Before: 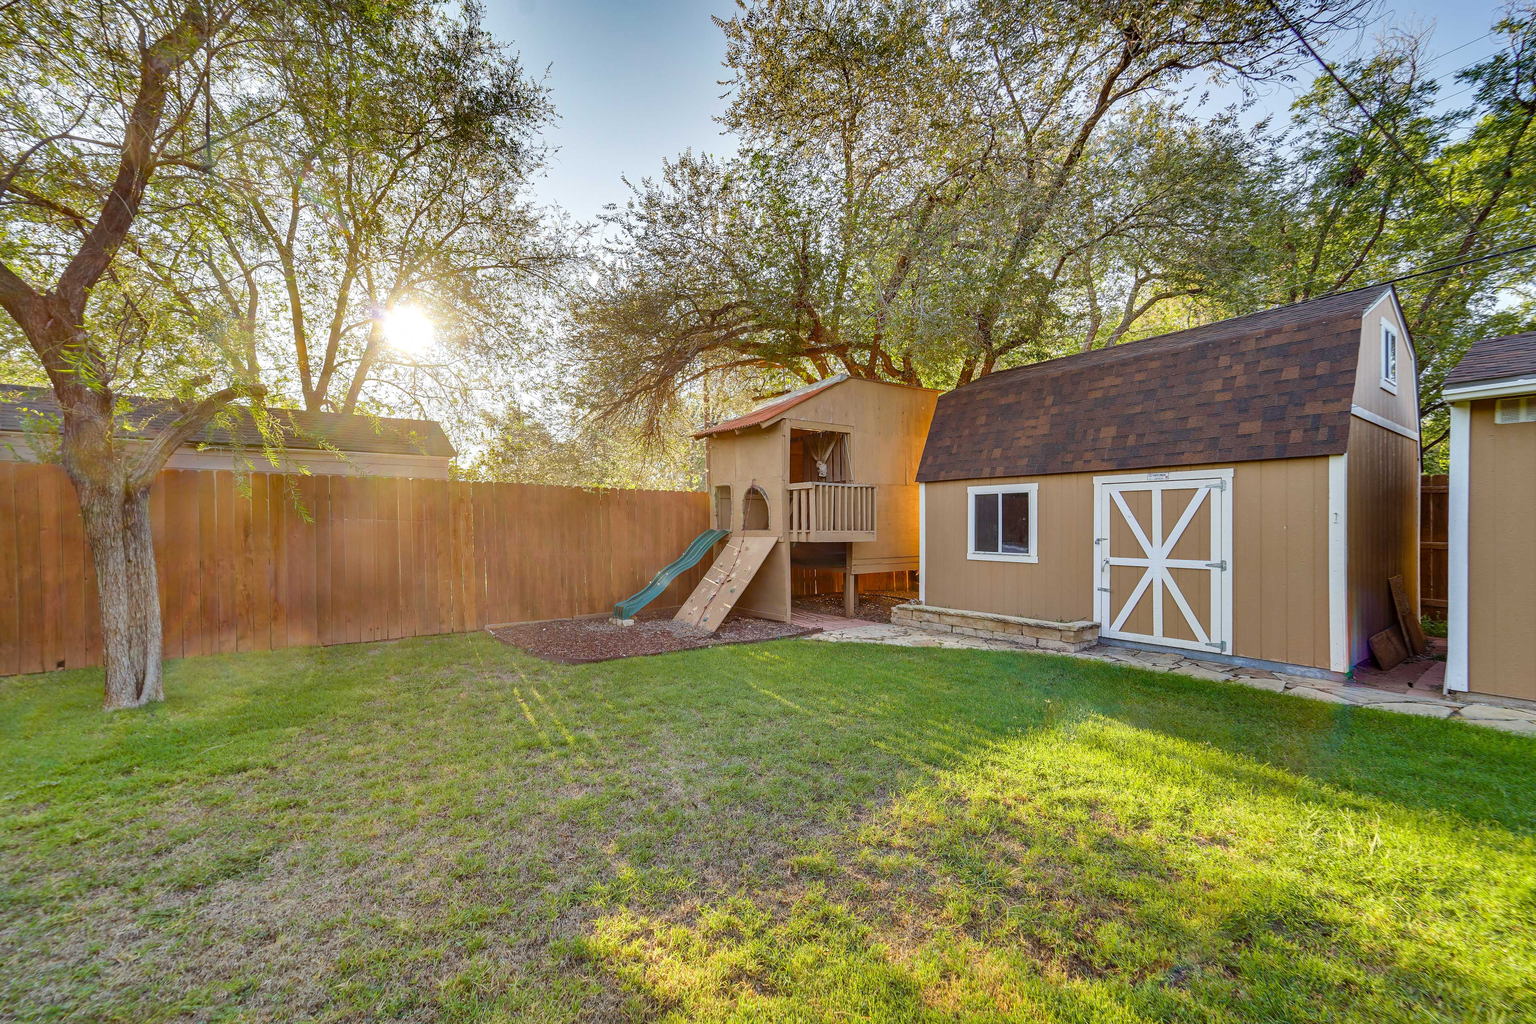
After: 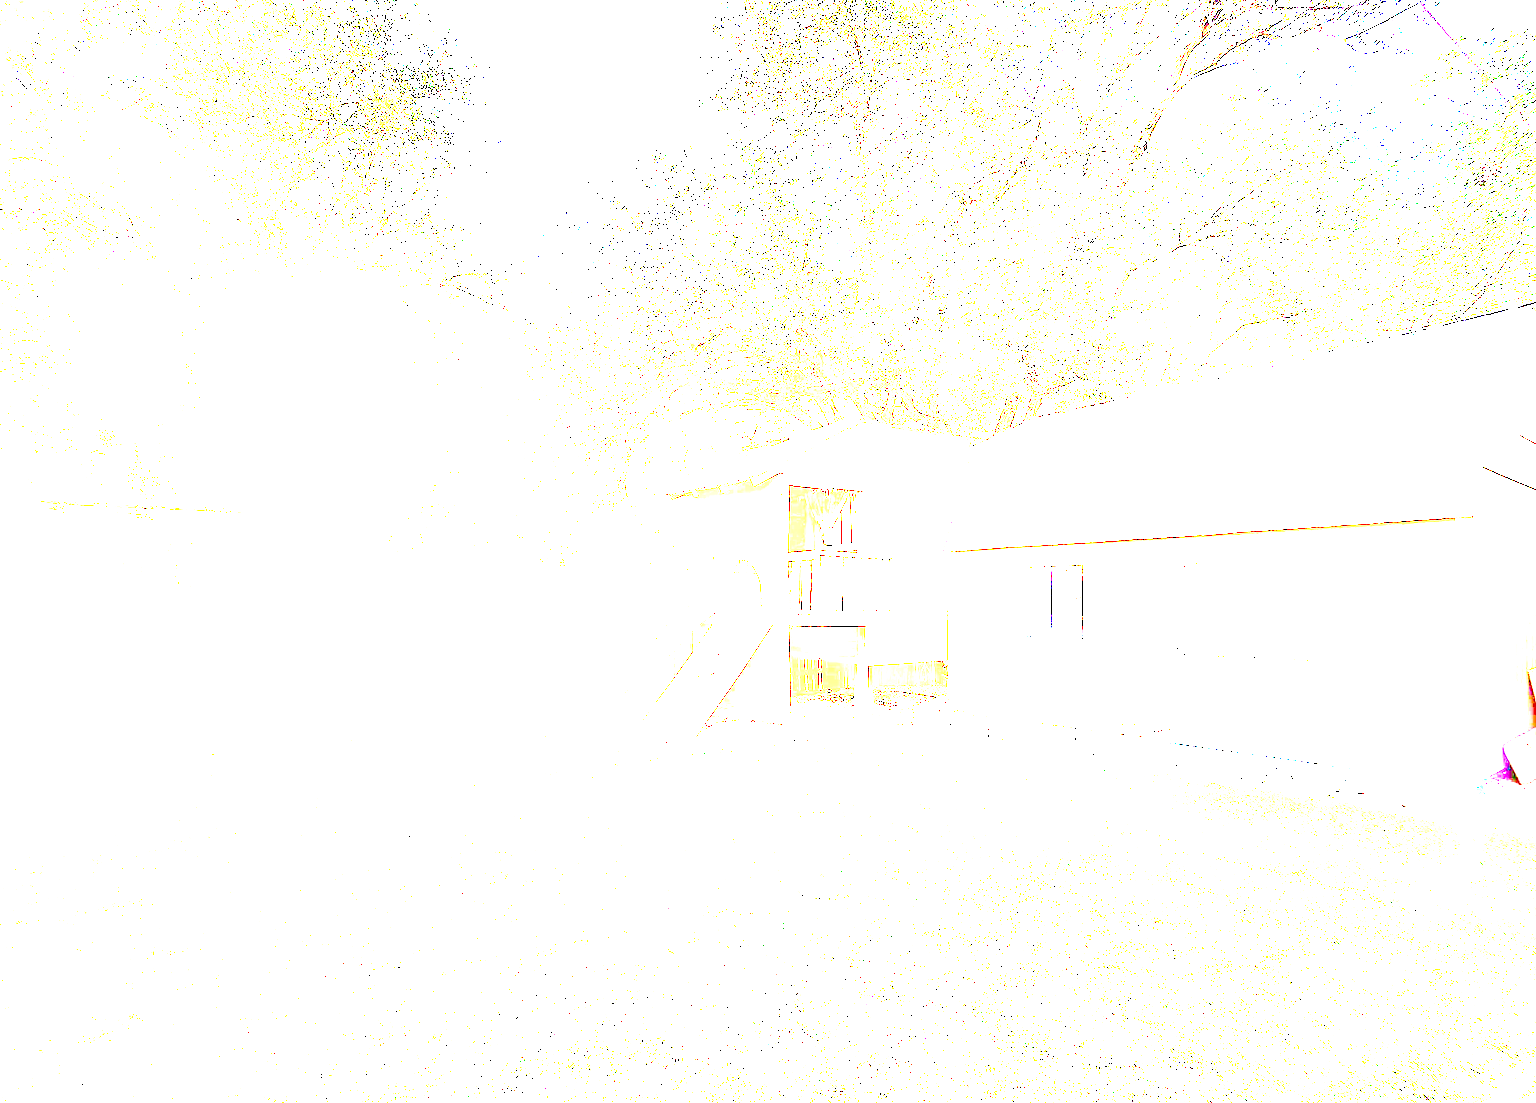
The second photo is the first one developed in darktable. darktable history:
color balance rgb: linear chroma grading › shadows 31.782%, linear chroma grading › global chroma -1.57%, linear chroma grading › mid-tones 3.614%, perceptual saturation grading › global saturation 25.336%, perceptual saturation grading › highlights -27.97%, perceptual saturation grading › shadows 34.077%
crop: left 9.951%, top 3.578%, right 9.177%, bottom 9.293%
exposure: exposure 7.931 EV, compensate highlight preservation false
